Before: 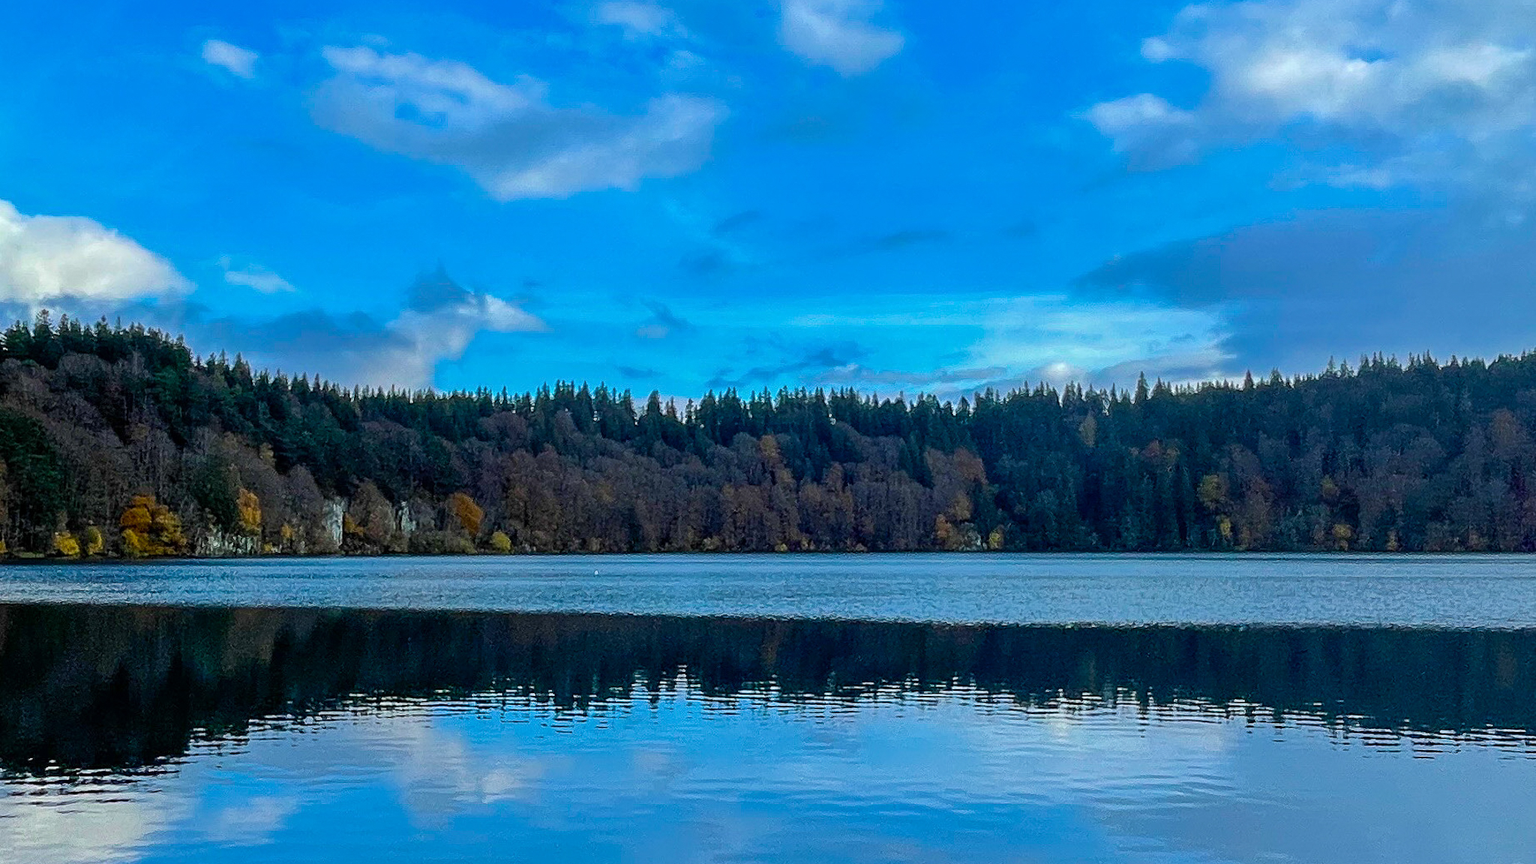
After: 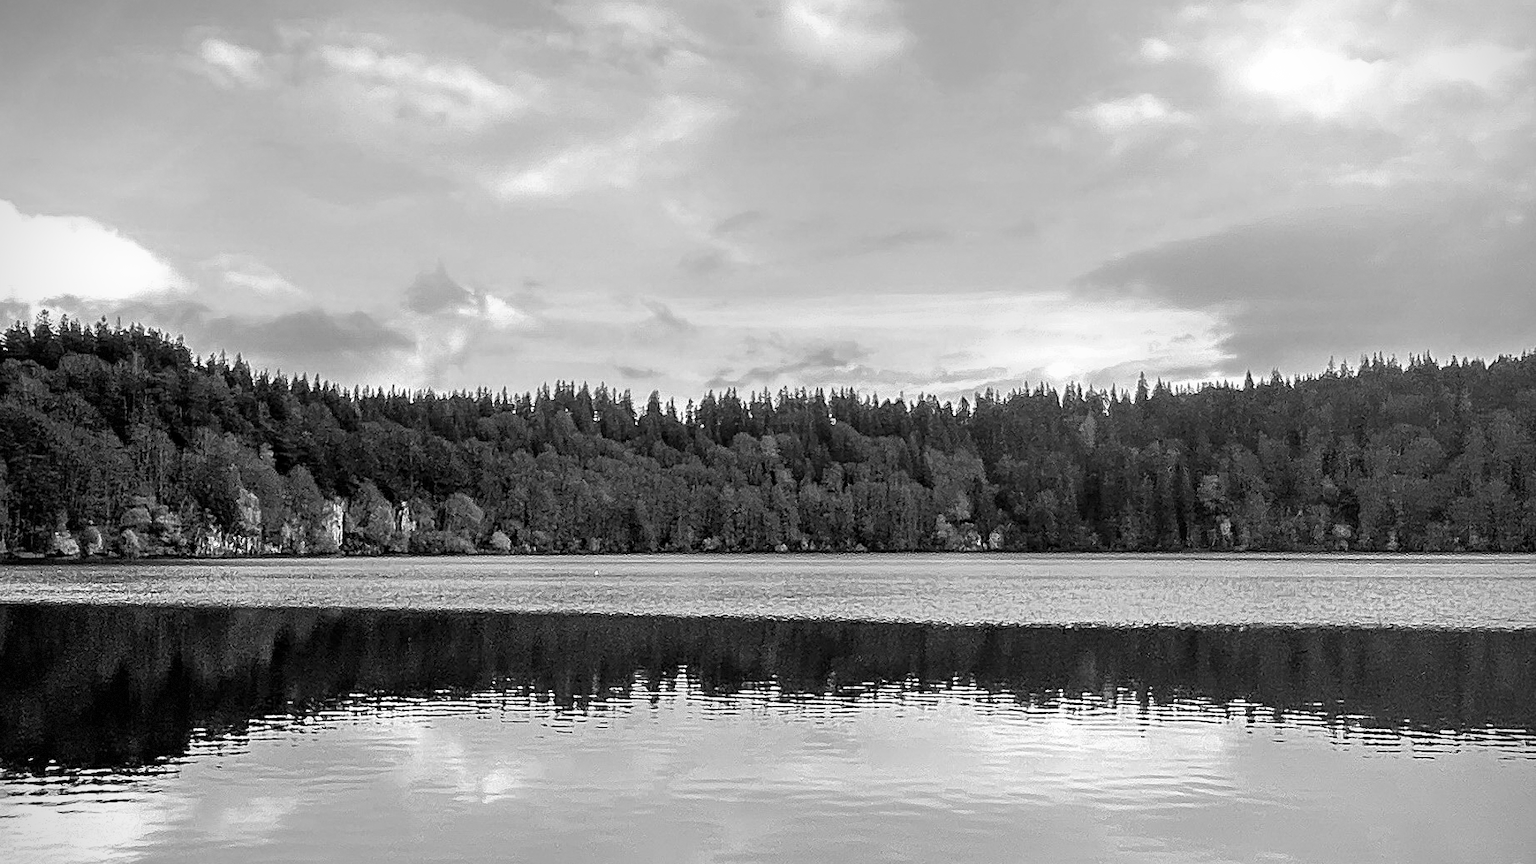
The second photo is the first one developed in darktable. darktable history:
sharpen: amount 0.2
white balance: red 1.188, blue 1.11
velvia: strength 50%
haze removal: compatibility mode true, adaptive false
shadows and highlights: shadows -23.08, highlights 46.15, soften with gaussian
exposure: black level correction 0.001, exposure 1.05 EV, compensate exposure bias true, compensate highlight preservation false
monochrome: size 1
vignetting: dithering 8-bit output, unbound false
